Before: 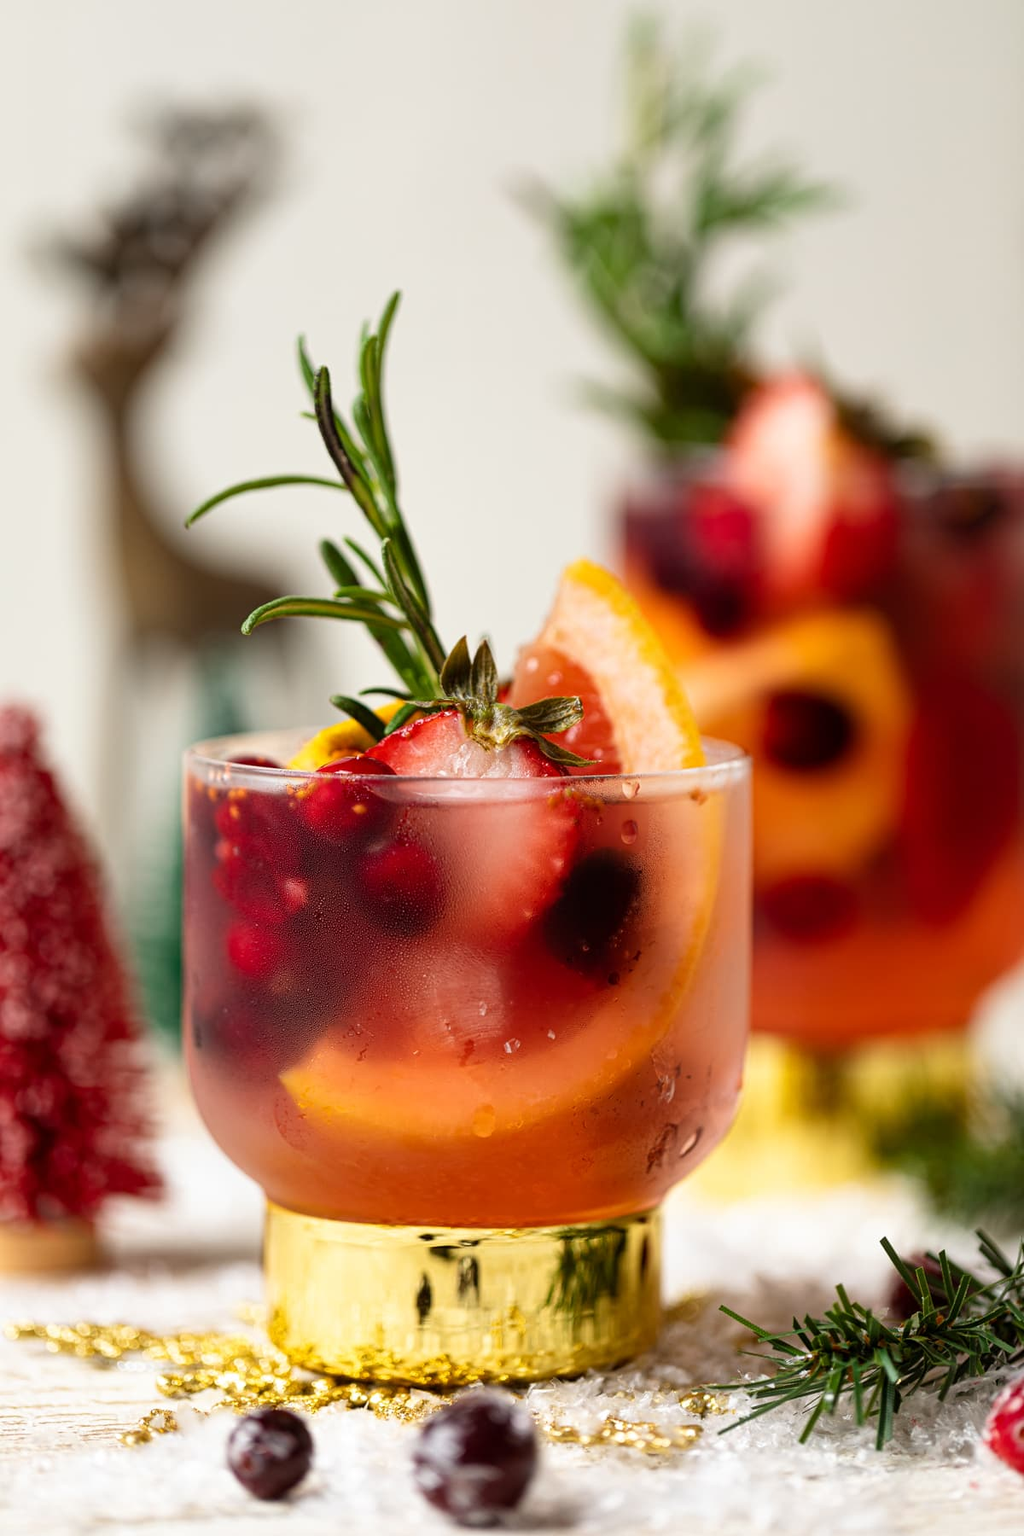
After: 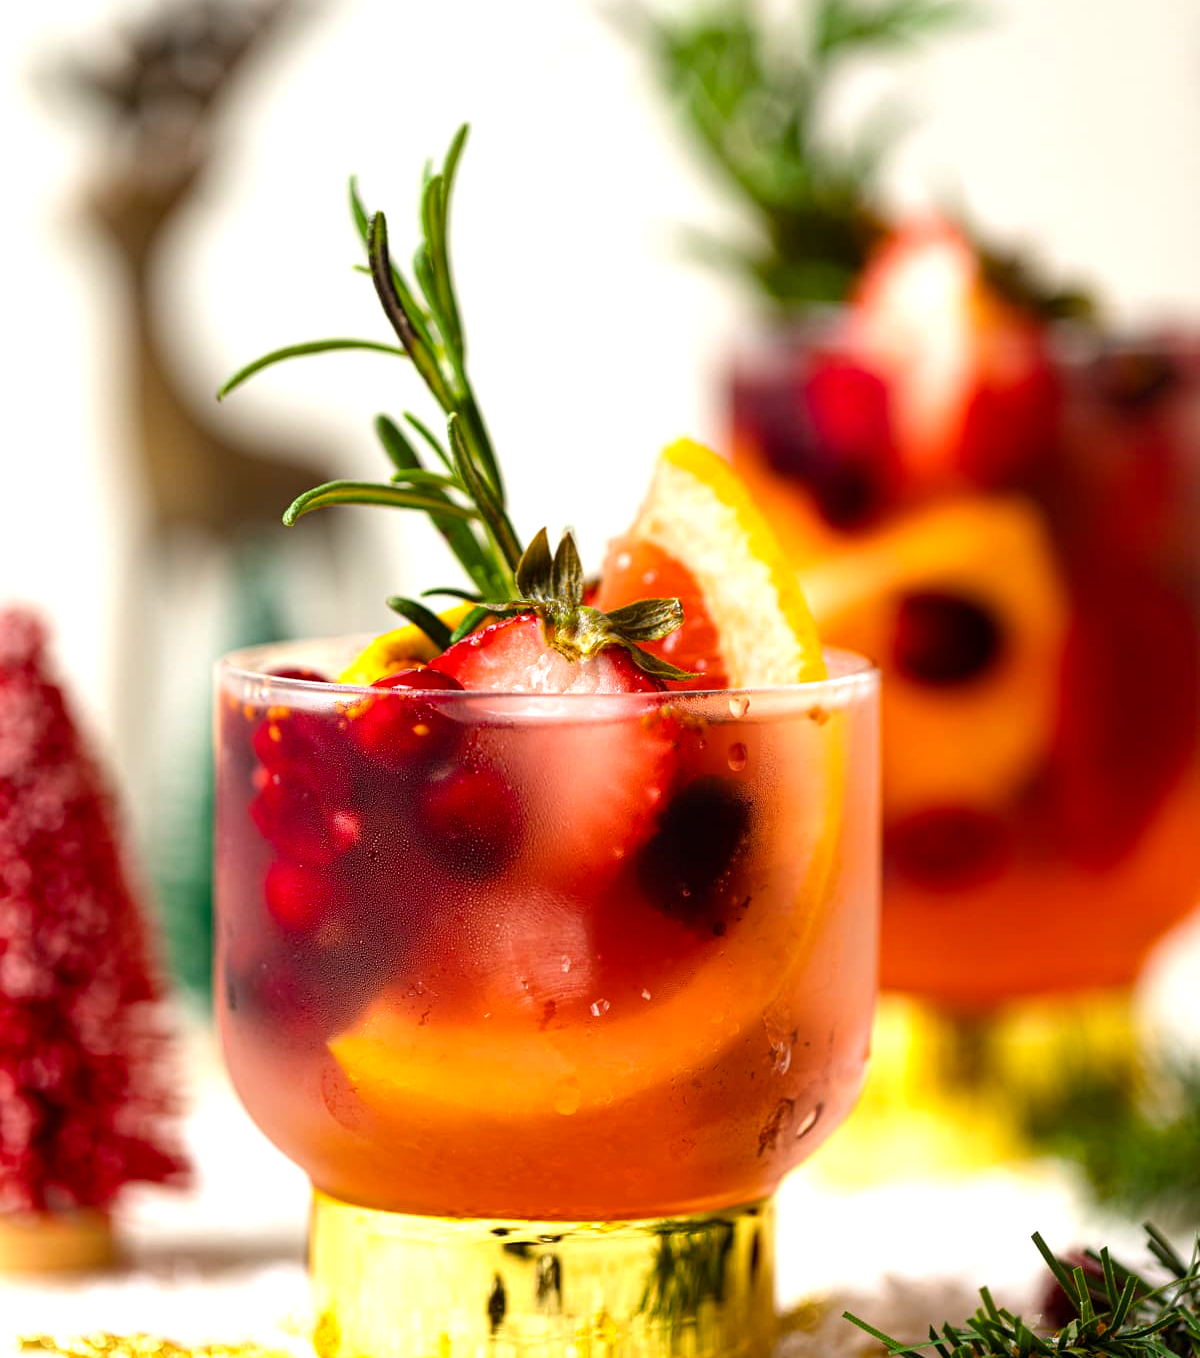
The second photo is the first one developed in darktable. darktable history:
crop and rotate: top 12.134%, bottom 12.37%
color balance rgb: shadows lift › hue 85.02°, perceptual saturation grading › global saturation 14.722%, perceptual brilliance grading › global brilliance 10.431%, perceptual brilliance grading › shadows 15.713%, contrast 5.413%
